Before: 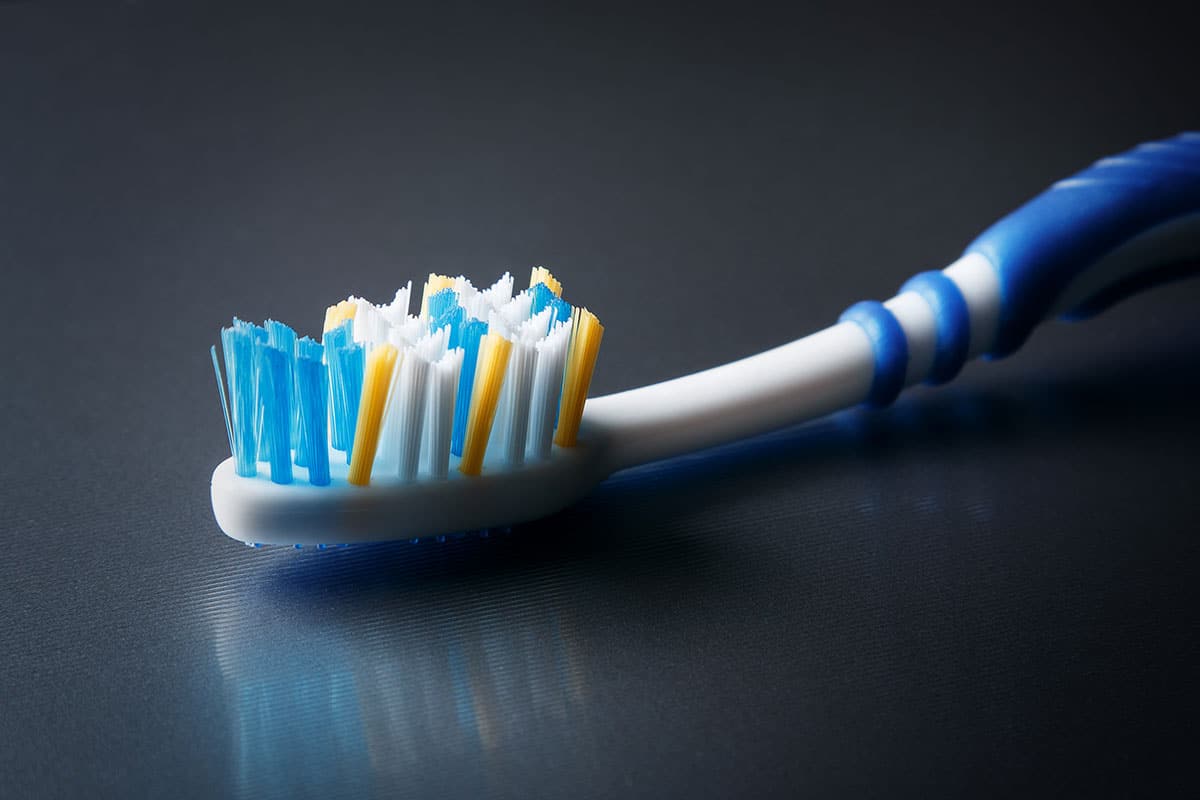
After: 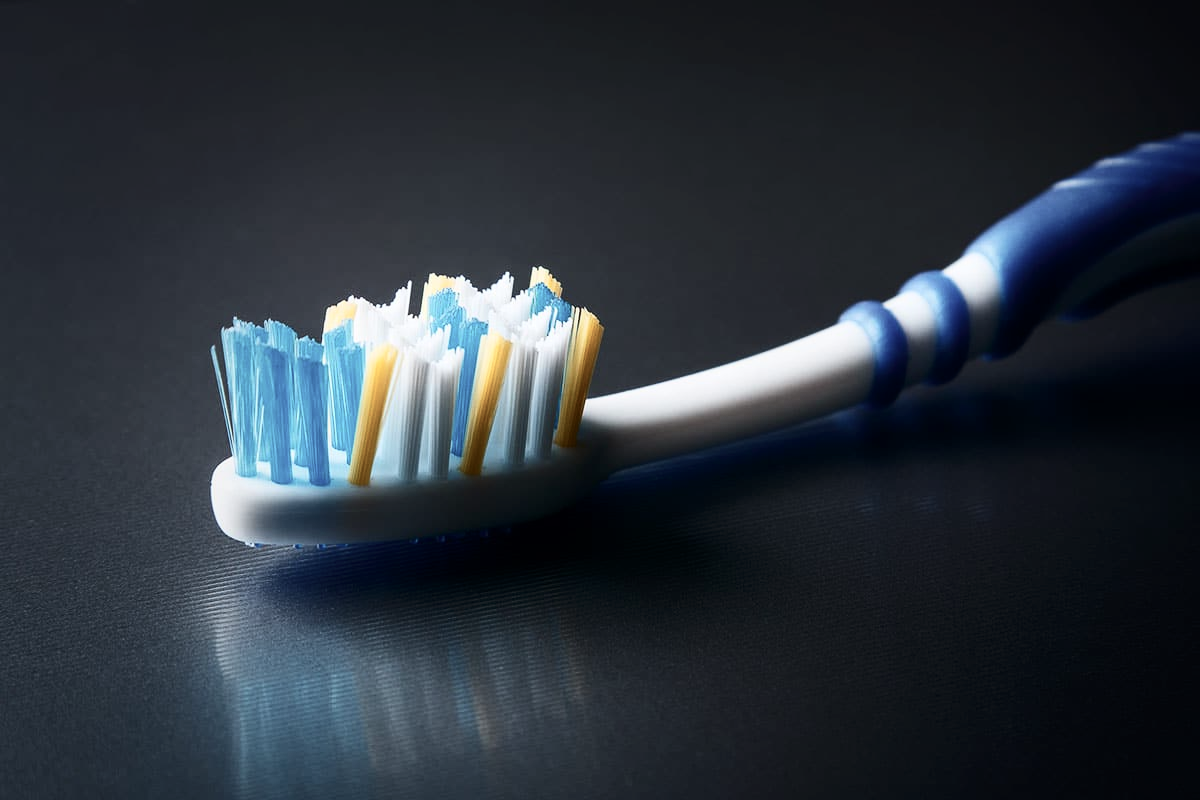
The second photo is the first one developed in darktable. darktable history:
color balance rgb: perceptual saturation grading › global saturation 0.481%, global vibrance 20%
contrast brightness saturation: contrast 0.249, saturation -0.311
